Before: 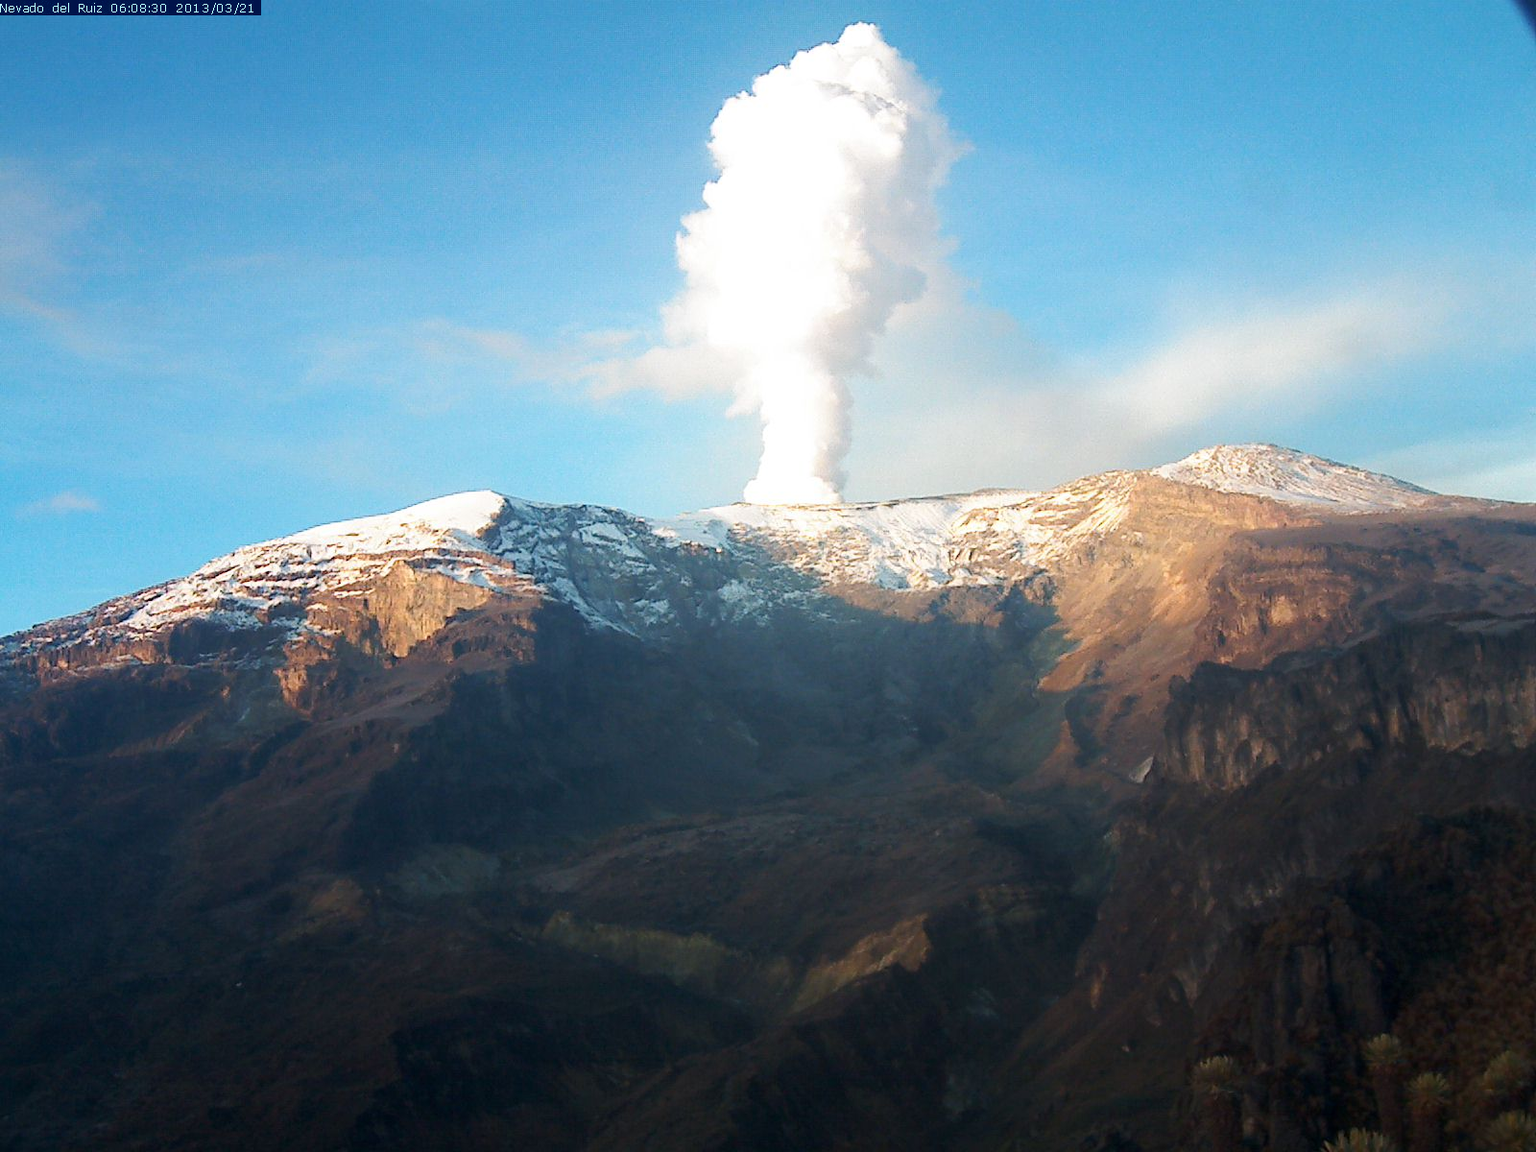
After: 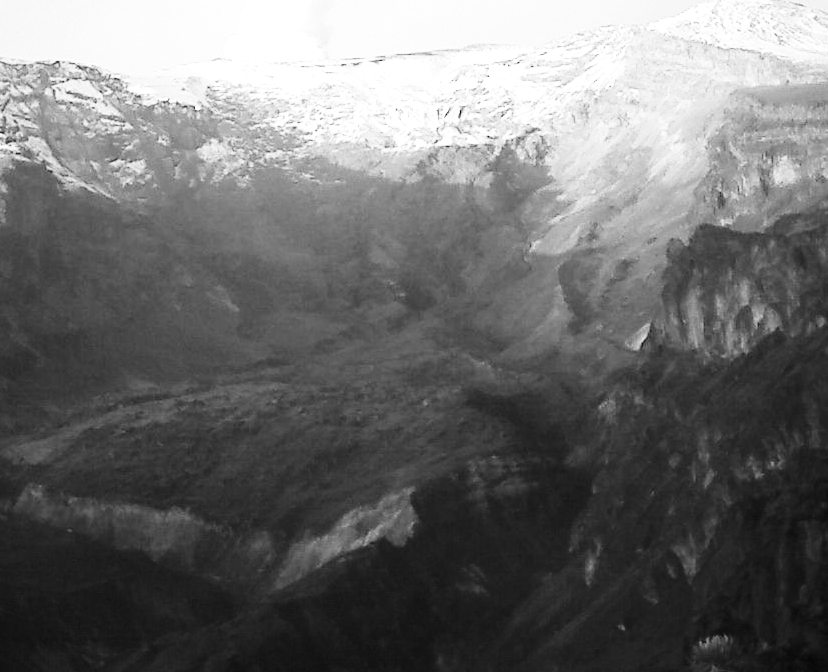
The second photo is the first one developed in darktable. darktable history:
crop: left 34.479%, top 38.822%, right 13.718%, bottom 5.172%
monochrome: on, module defaults
base curve: curves: ch0 [(0, 0) (0.028, 0.03) (0.105, 0.232) (0.387, 0.748) (0.754, 0.968) (1, 1)], fusion 1, exposure shift 0.576, preserve colors none
